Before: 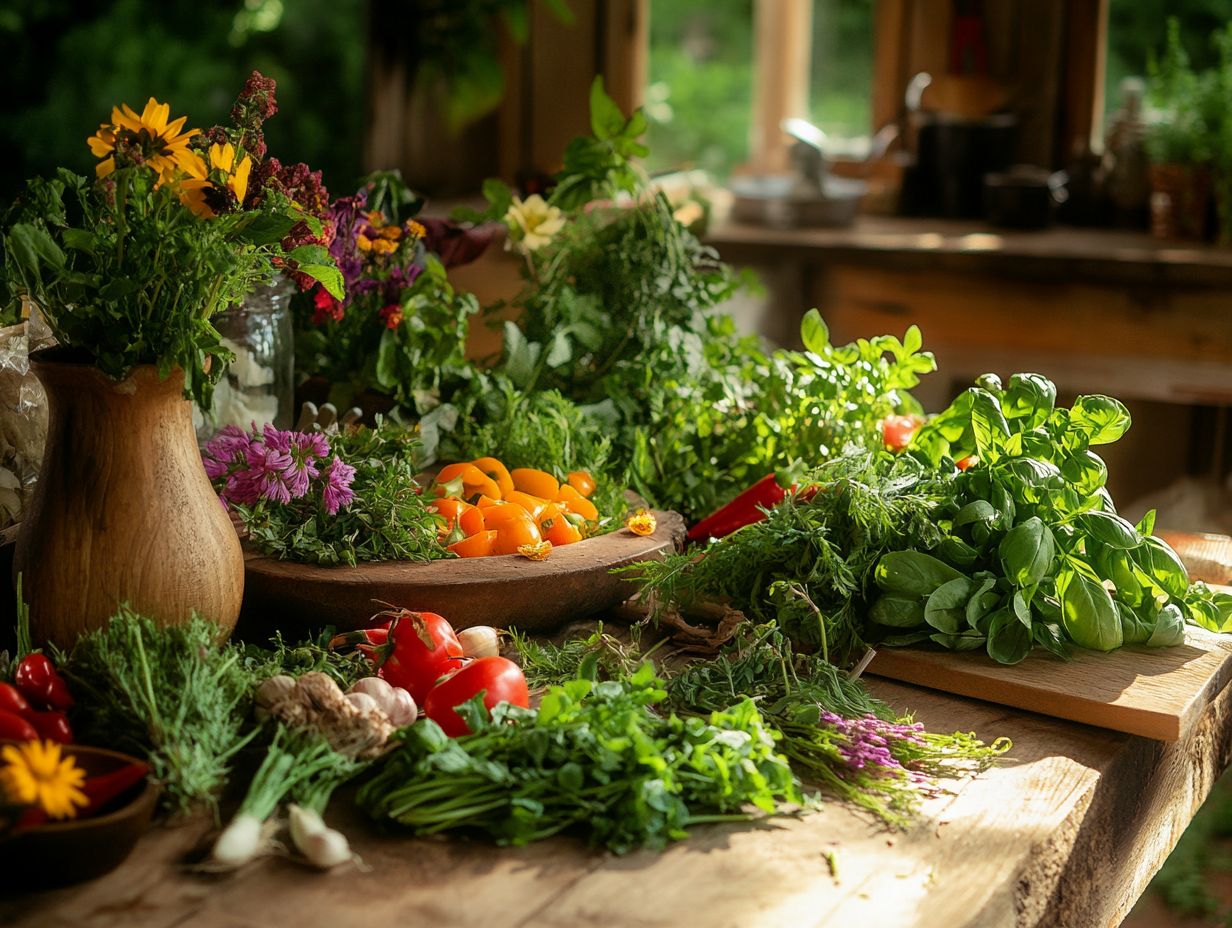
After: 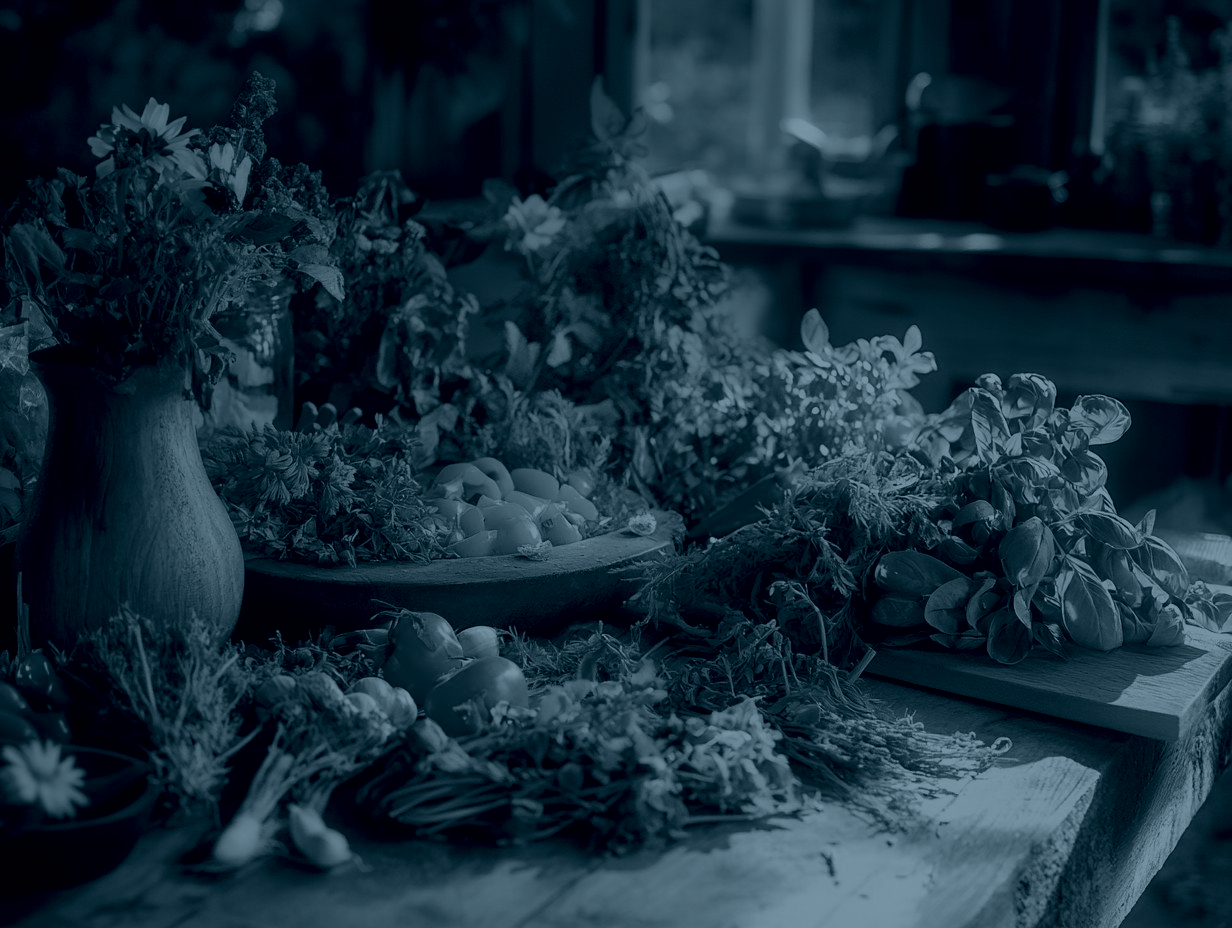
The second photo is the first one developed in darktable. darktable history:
exposure: black level correction 0, exposure 0.3 EV, compensate highlight preservation false
colorize: hue 194.4°, saturation 29%, source mix 61.75%, lightness 3.98%, version 1
